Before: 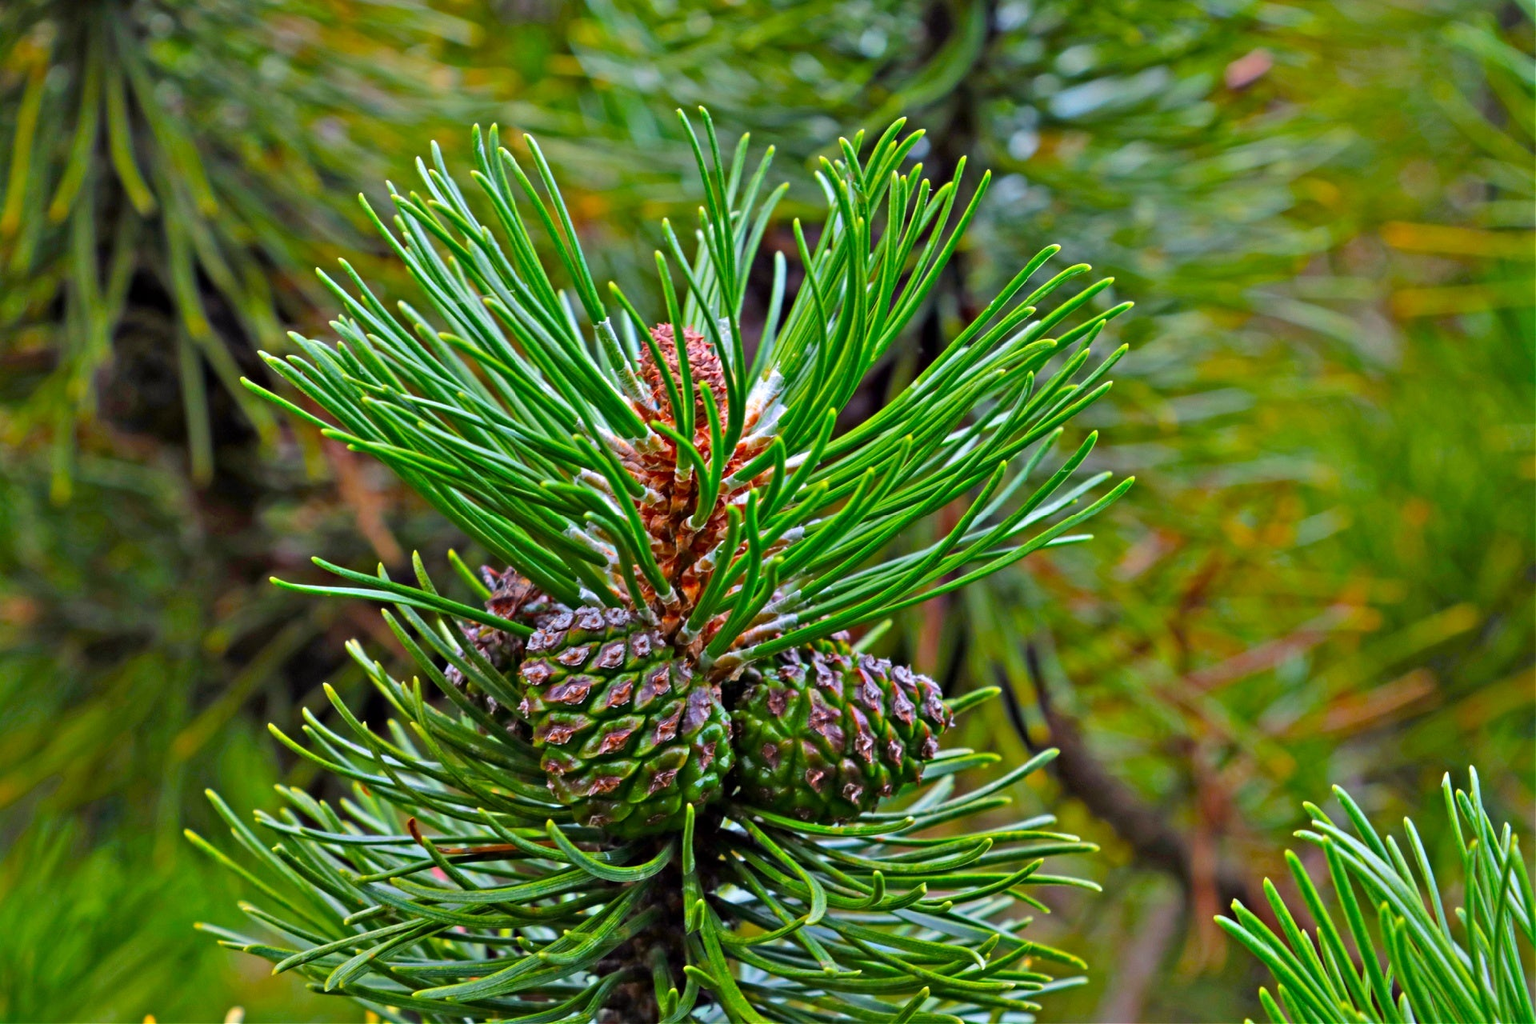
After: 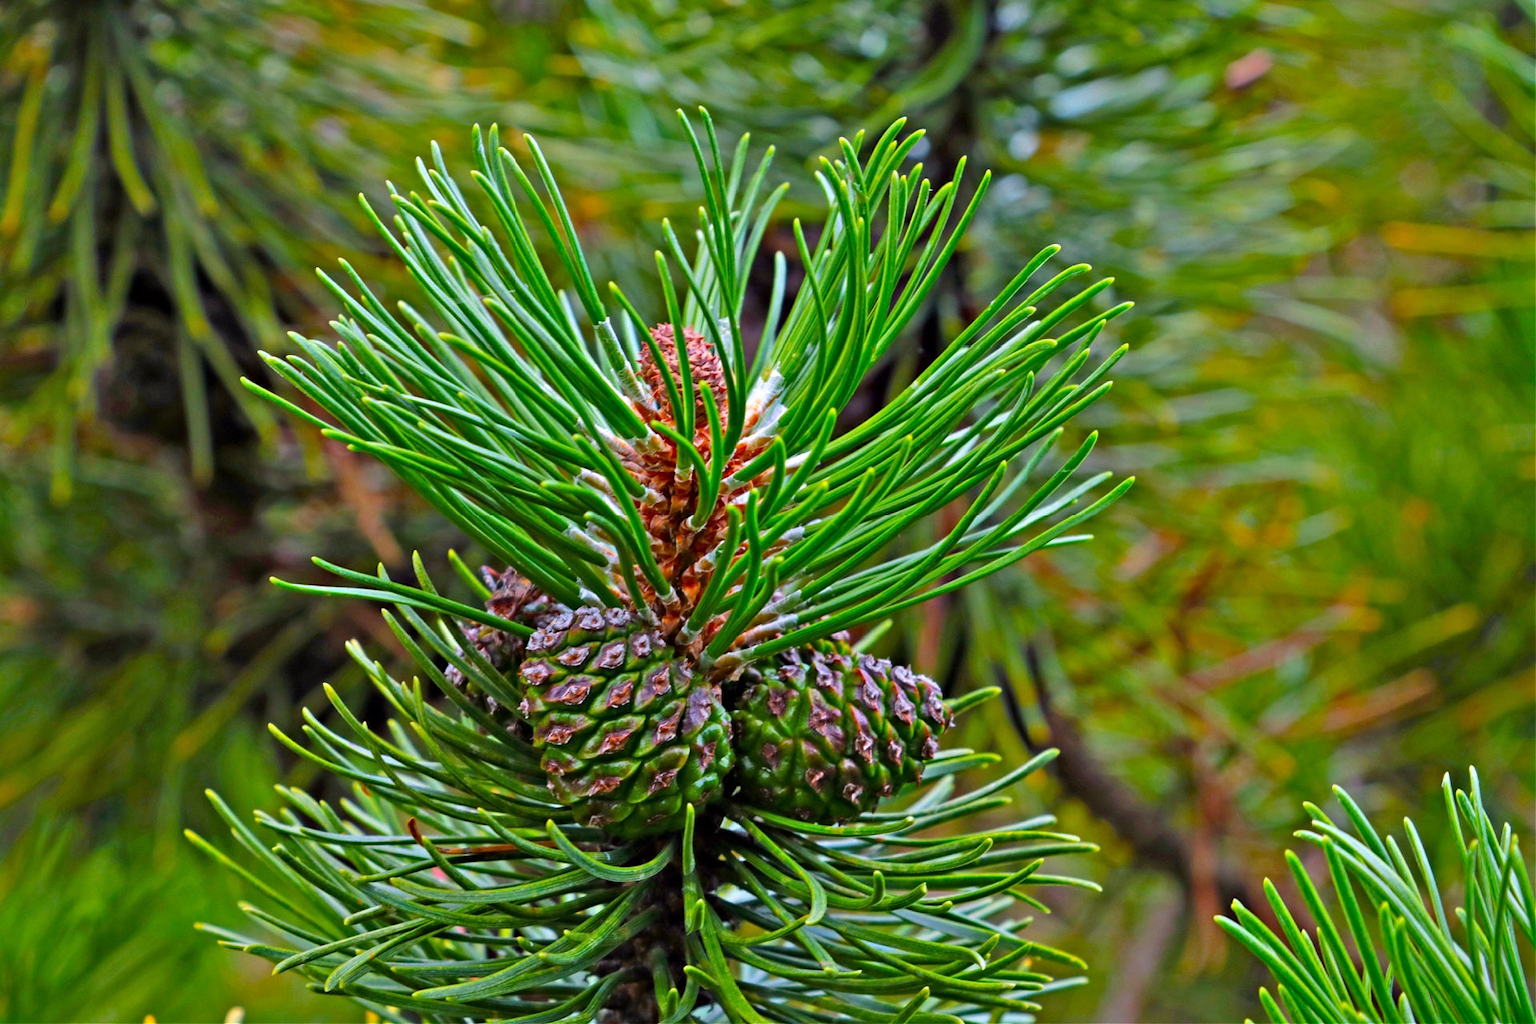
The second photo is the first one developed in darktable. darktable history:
shadows and highlights: shadows 20.92, highlights -81.89, soften with gaussian
